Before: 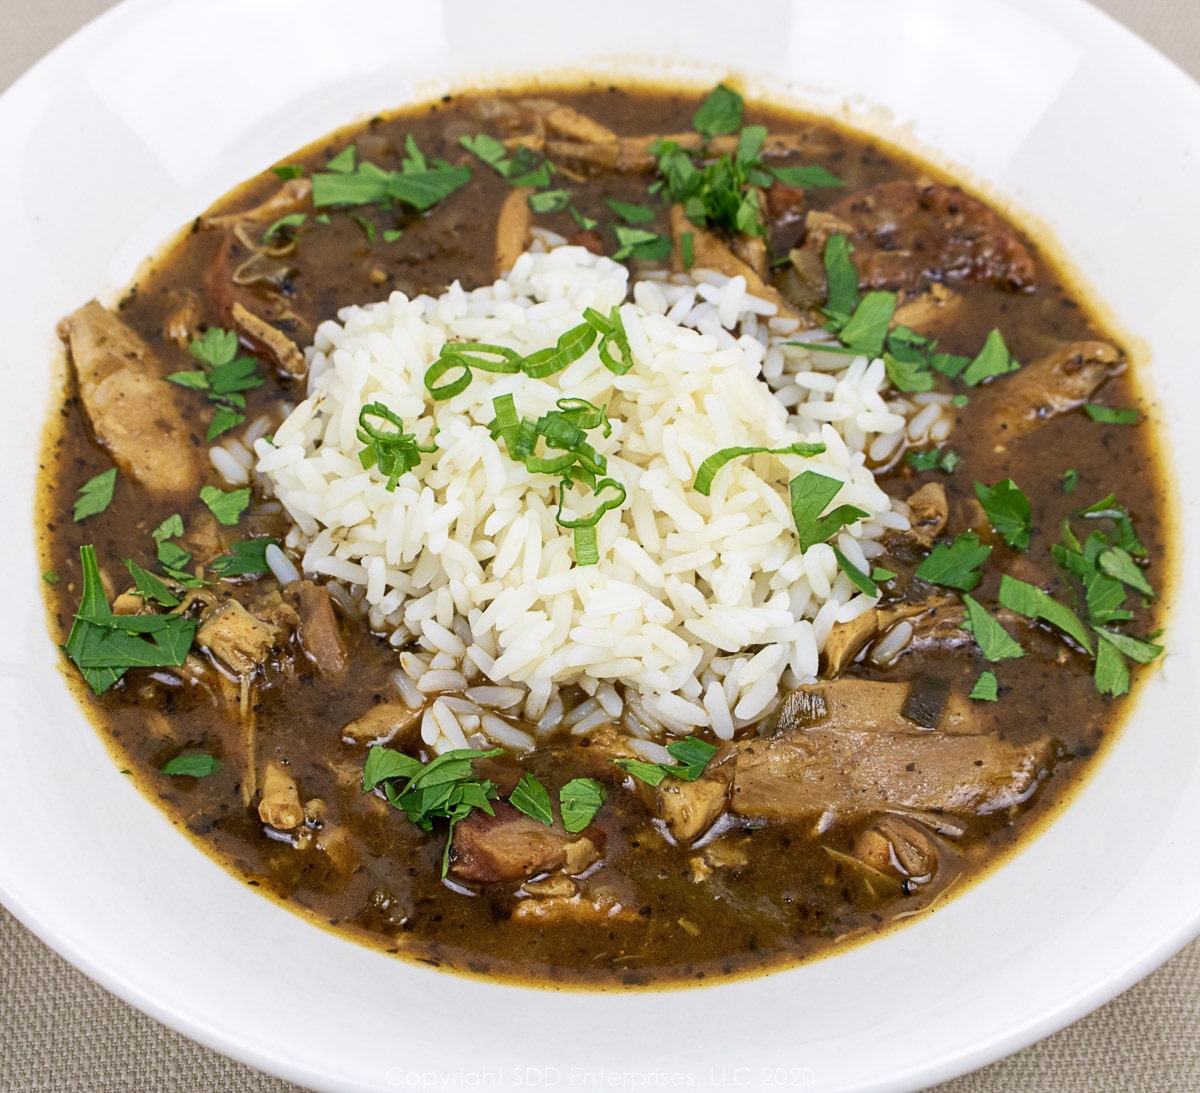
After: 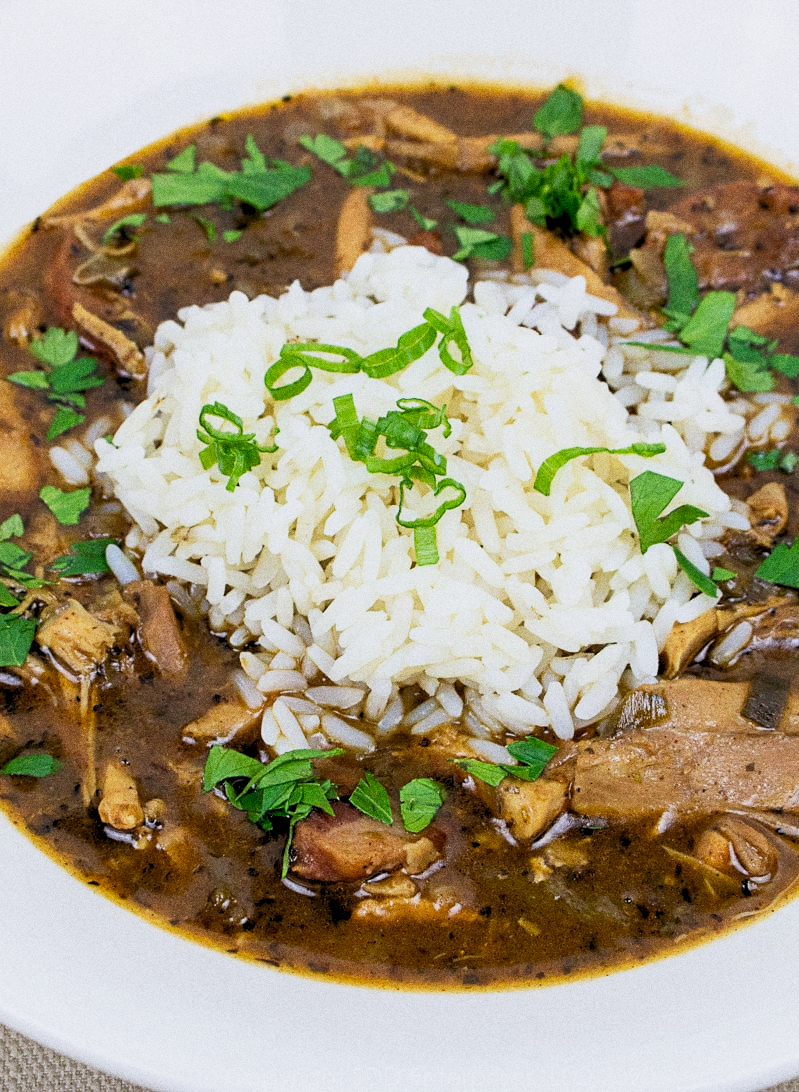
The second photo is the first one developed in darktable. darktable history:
crop and rotate: left 13.342%, right 19.991%
sigmoid: contrast 1.22, skew 0.65
grain: coarseness 0.09 ISO, strength 40%
white balance: red 0.974, blue 1.044
rgb levels: levels [[0.01, 0.419, 0.839], [0, 0.5, 1], [0, 0.5, 1]]
